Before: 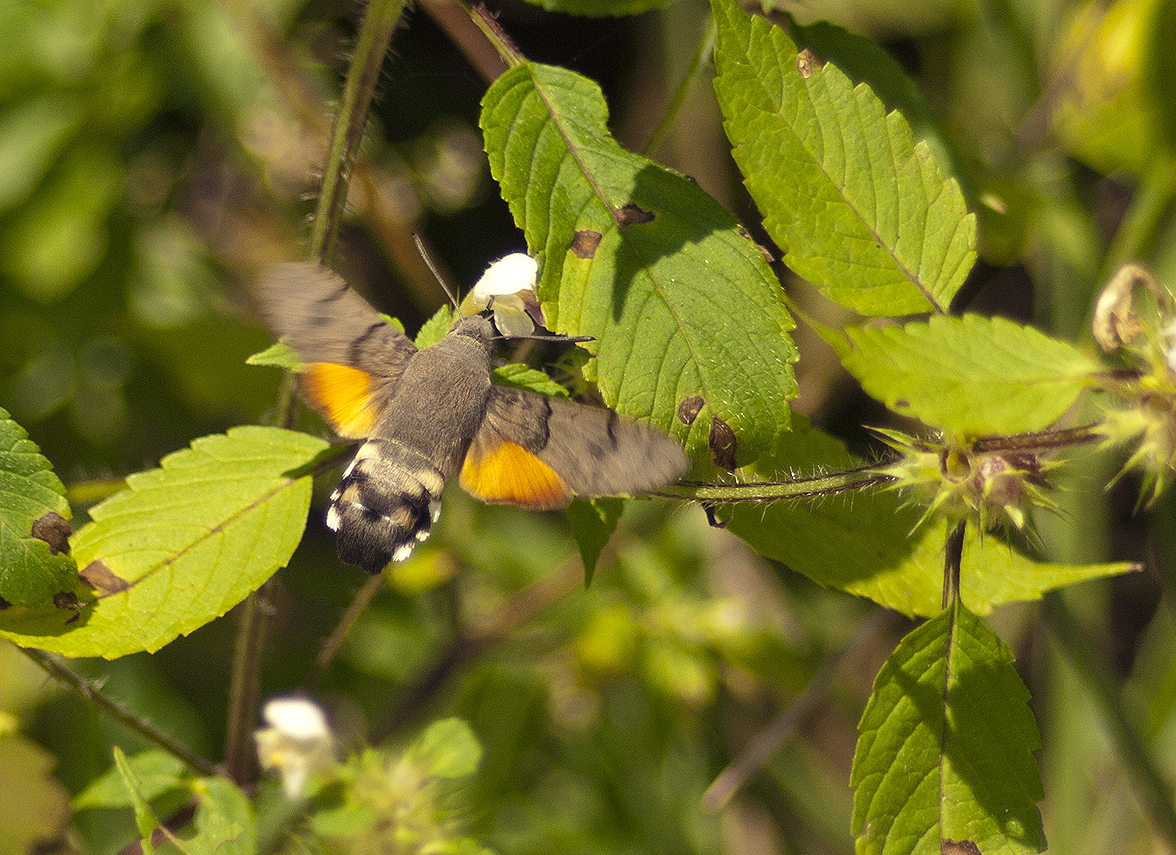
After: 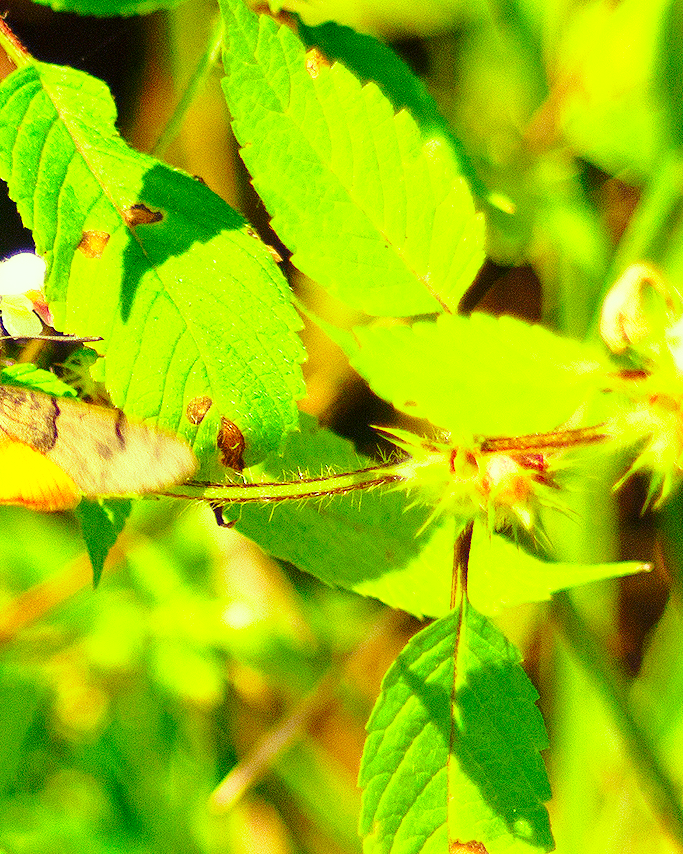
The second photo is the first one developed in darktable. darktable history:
crop: left 41.863%
color correction: highlights a* -10.76, highlights b* 9.91, saturation 1.71
base curve: curves: ch0 [(0, 0) (0.028, 0.03) (0.121, 0.232) (0.46, 0.748) (0.859, 0.968) (1, 1)], exposure shift 0.579, preserve colors none
exposure: black level correction 0, exposure 1.107 EV, compensate highlight preservation false
